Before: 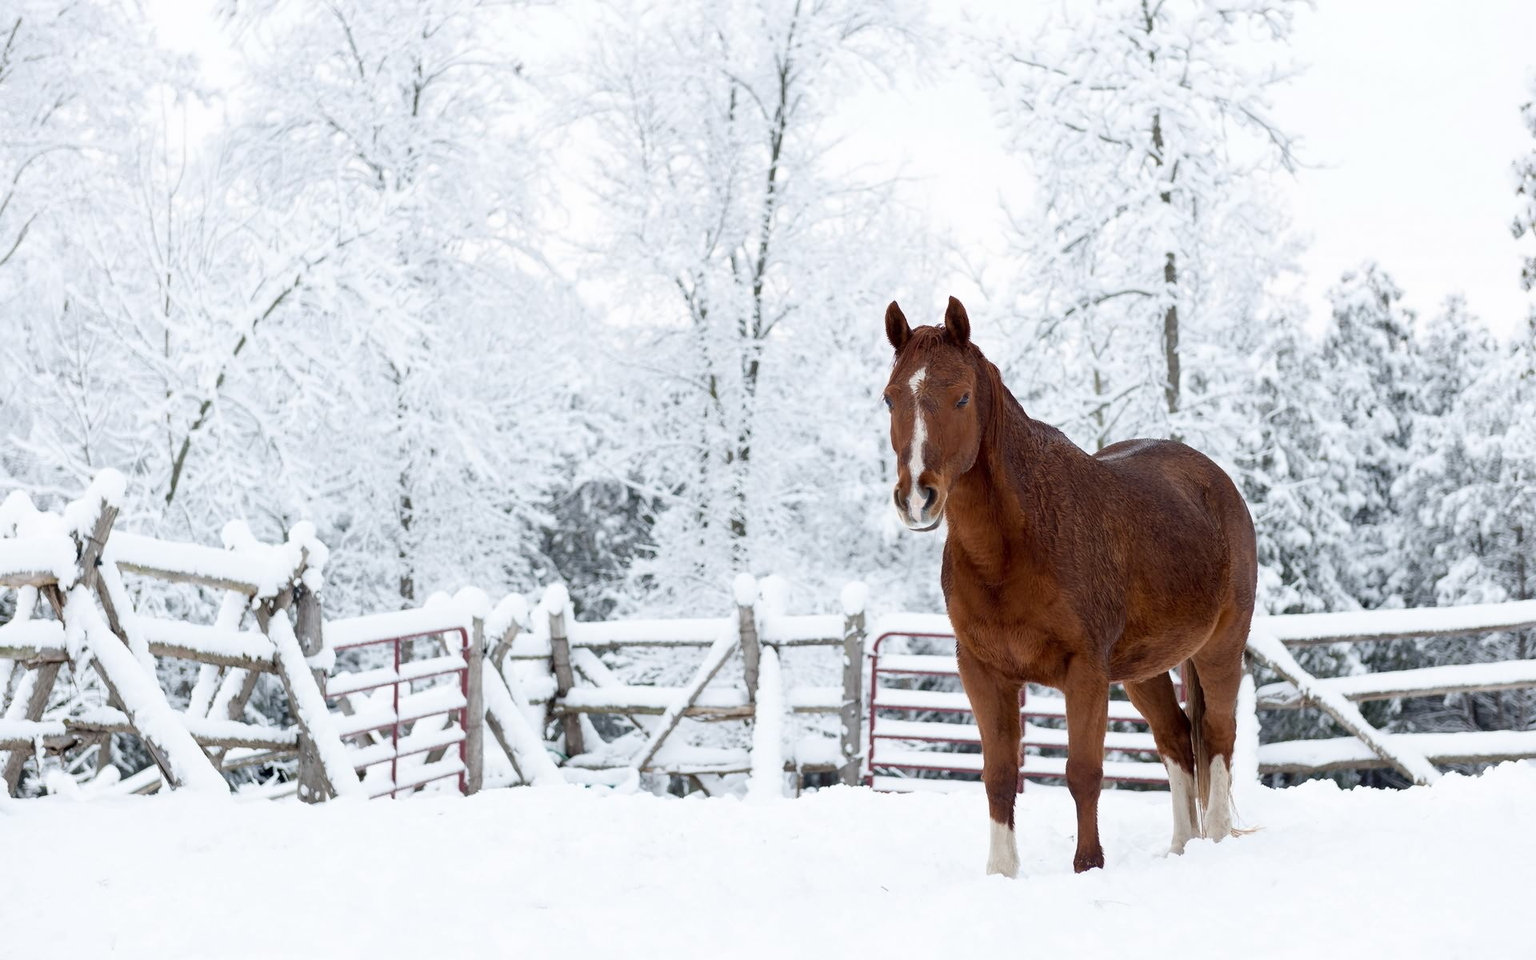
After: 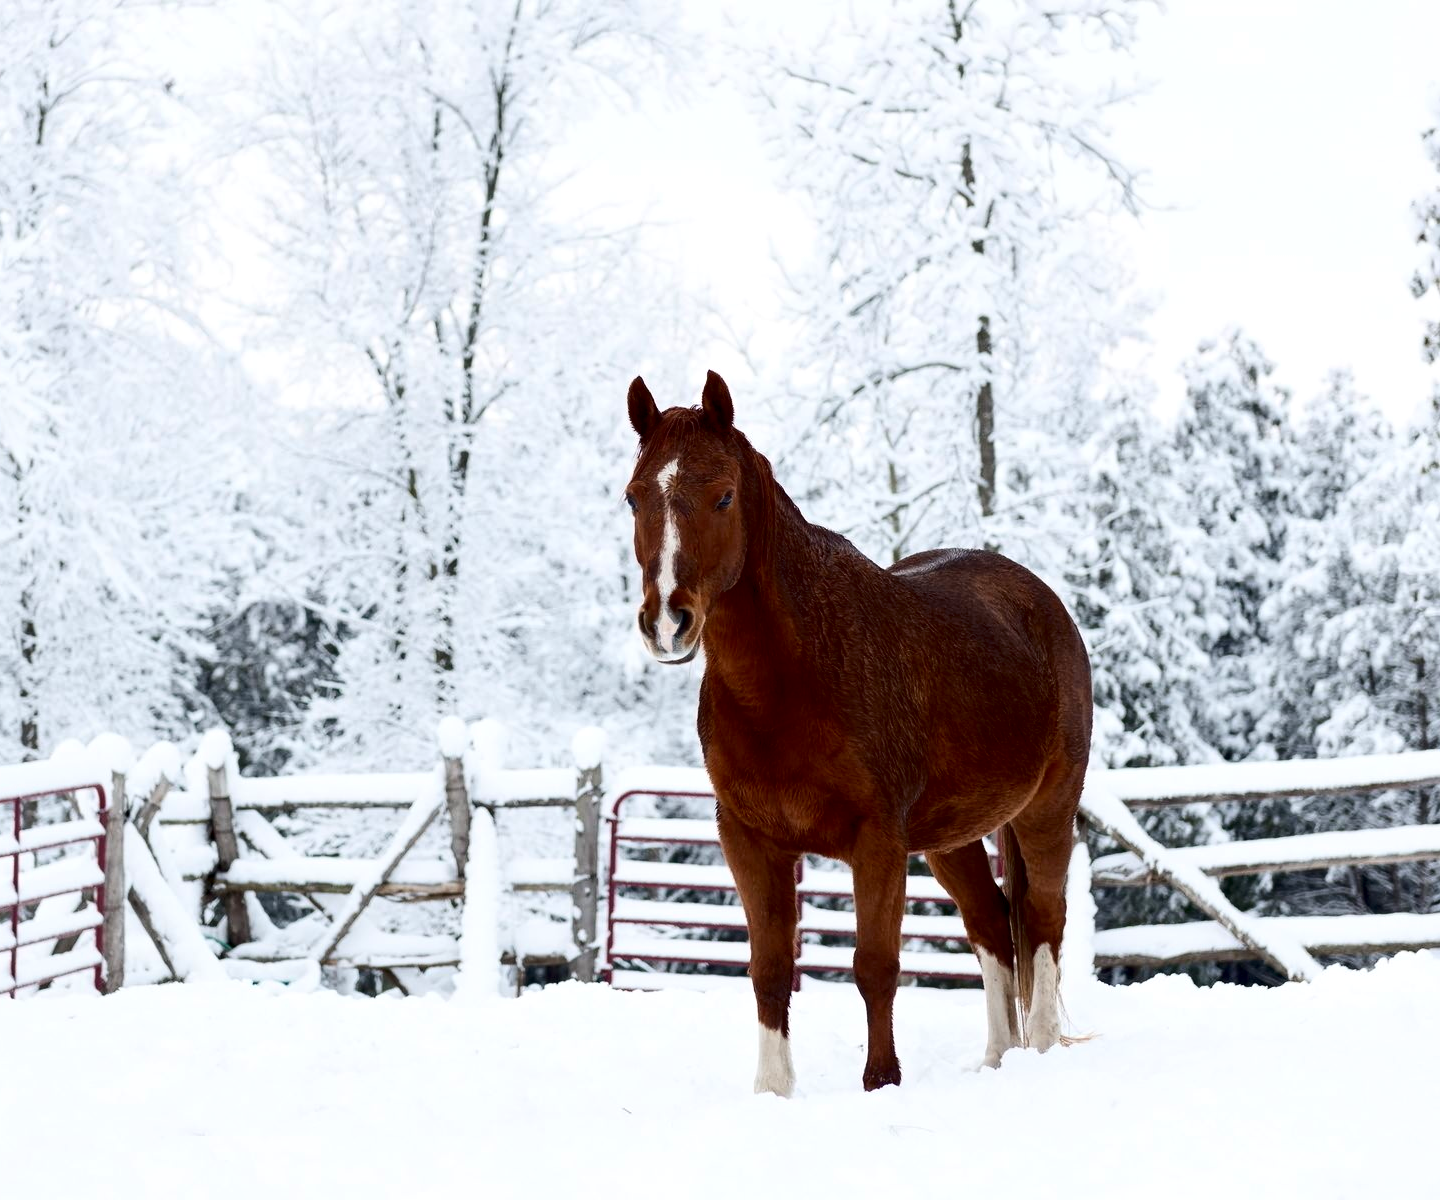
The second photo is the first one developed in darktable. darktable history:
crop and rotate: left 24.975%
local contrast: highlights 104%, shadows 102%, detail 119%, midtone range 0.2
contrast brightness saturation: contrast 0.211, brightness -0.105, saturation 0.211
